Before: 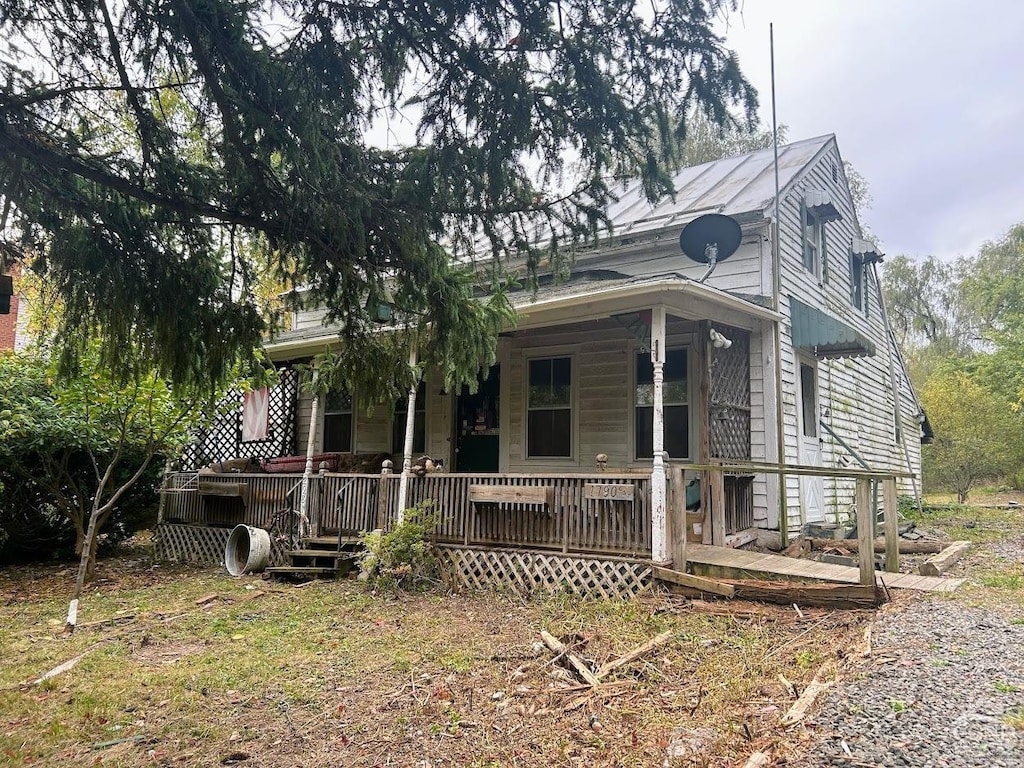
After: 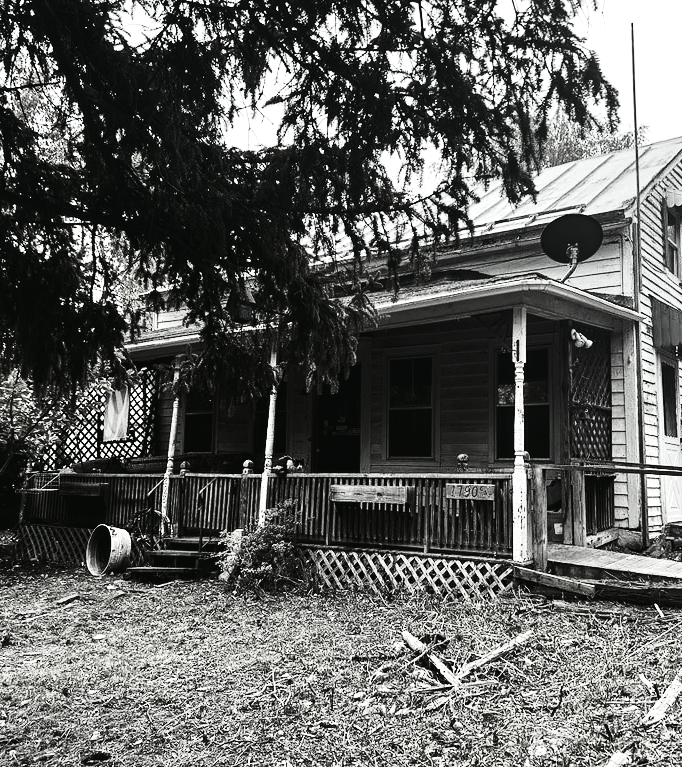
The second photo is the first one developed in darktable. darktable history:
tone curve: curves: ch0 [(0.003, 0.023) (0.071, 0.052) (0.249, 0.201) (0.466, 0.557) (0.625, 0.761) (0.783, 0.9) (0.994, 0.968)]; ch1 [(0, 0) (0.262, 0.227) (0.417, 0.386) (0.469, 0.467) (0.502, 0.498) (0.531, 0.521) (0.576, 0.586) (0.612, 0.634) (0.634, 0.68) (0.686, 0.728) (0.994, 0.987)]; ch2 [(0, 0) (0.262, 0.188) (0.385, 0.353) (0.427, 0.424) (0.495, 0.493) (0.518, 0.544) (0.55, 0.579) (0.595, 0.621) (0.644, 0.748) (1, 1)], color space Lab, independent channels, preserve colors none
crop and rotate: left 13.608%, right 19.775%
contrast brightness saturation: contrast -0.037, brightness -0.57, saturation -0.982
exposure: exposure 0.65 EV, compensate exposure bias true, compensate highlight preservation false
